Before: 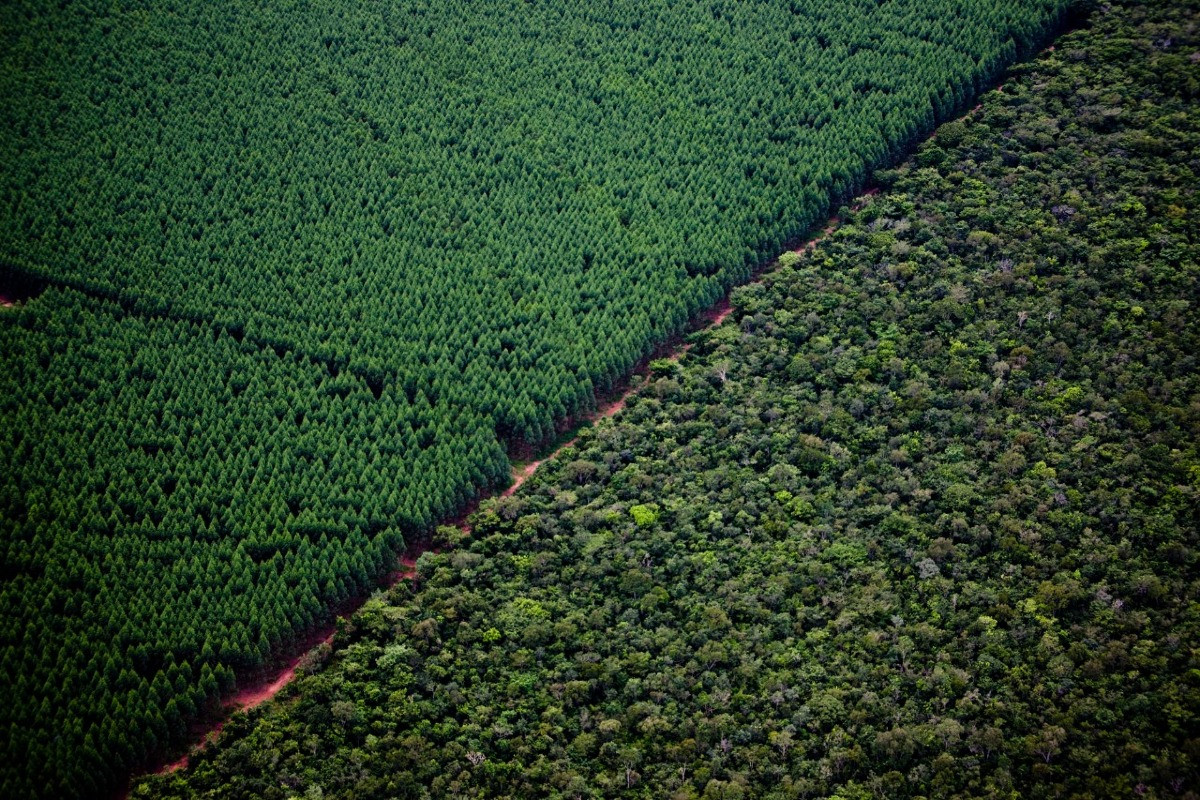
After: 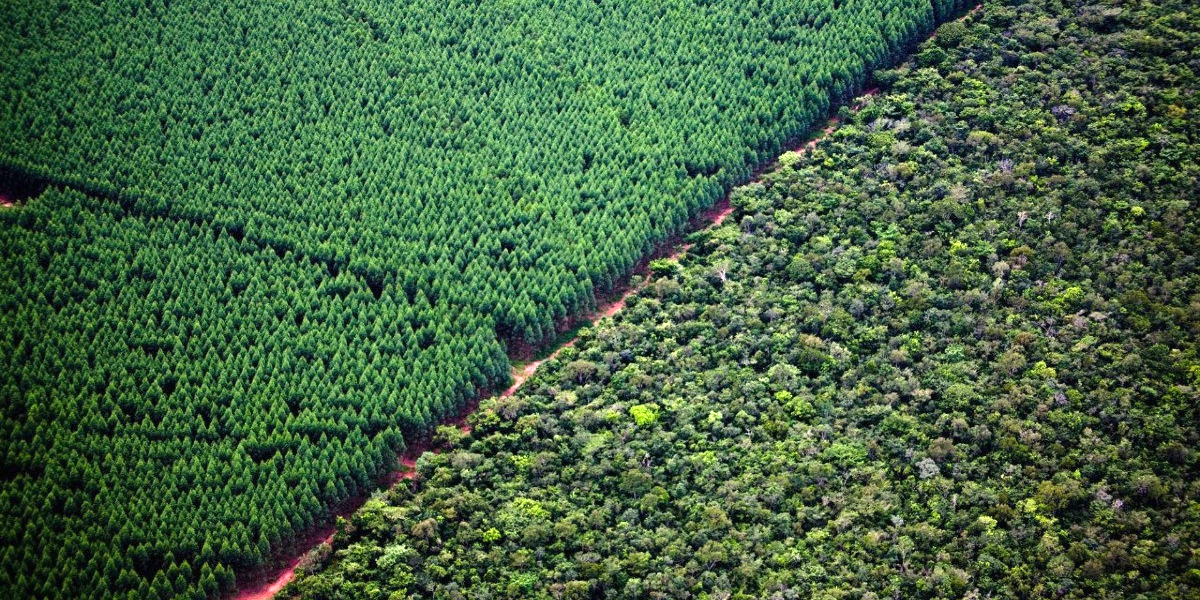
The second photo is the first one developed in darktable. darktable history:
crop and rotate: top 12.5%, bottom 12.5%
exposure: black level correction 0, exposure 1.2 EV, compensate highlight preservation false
